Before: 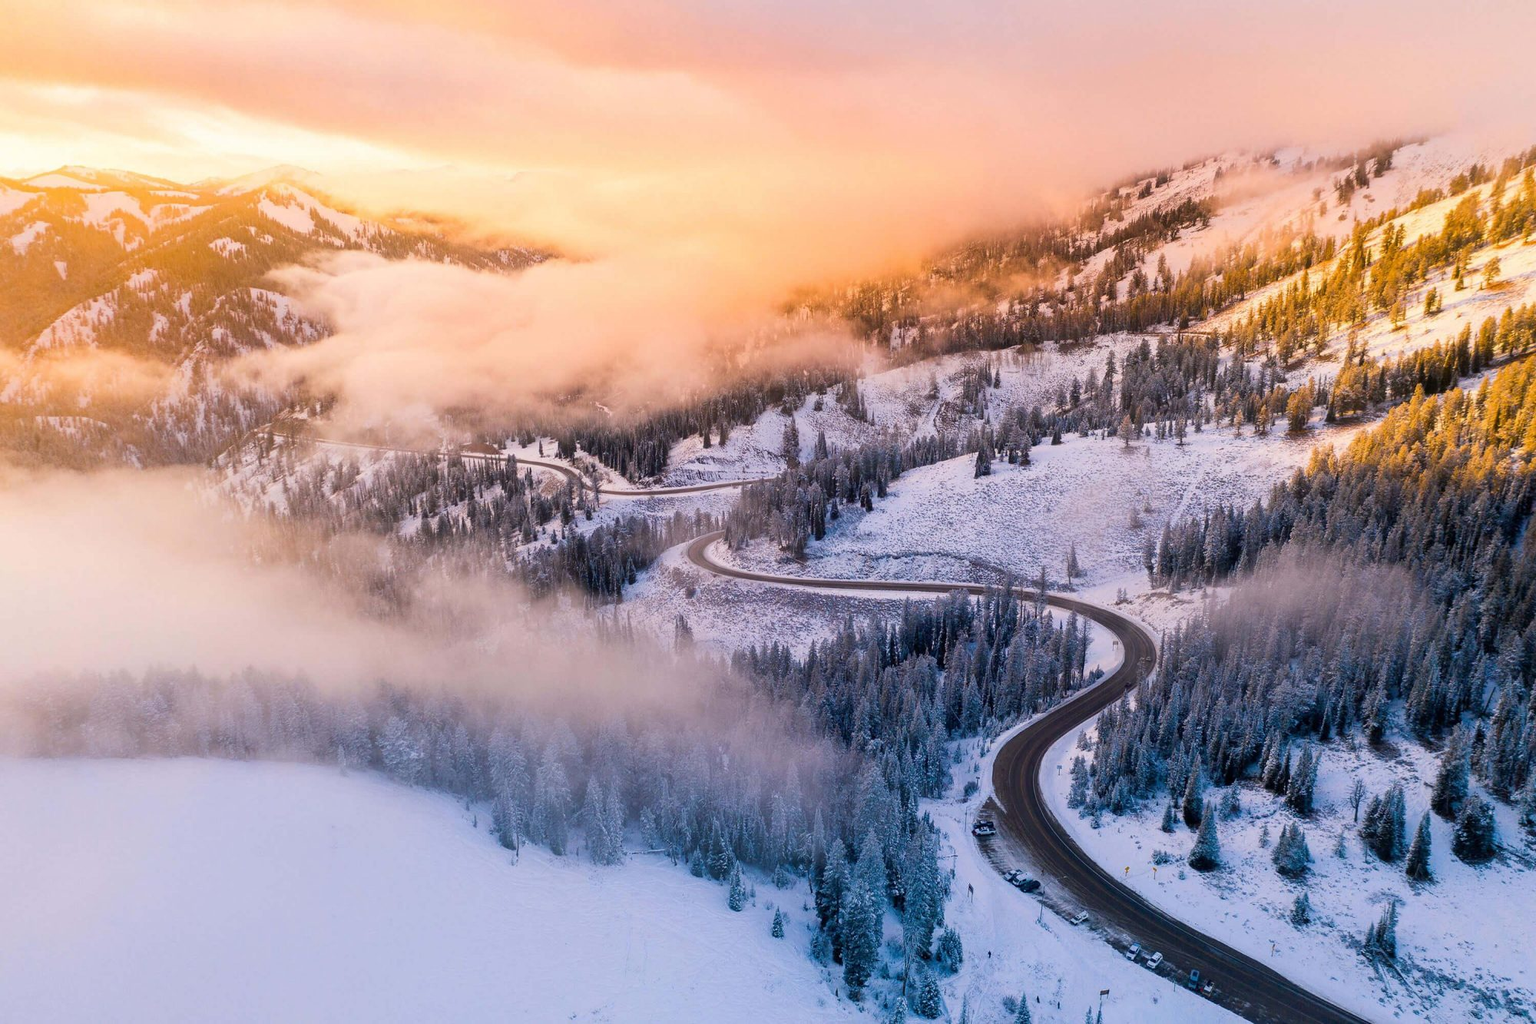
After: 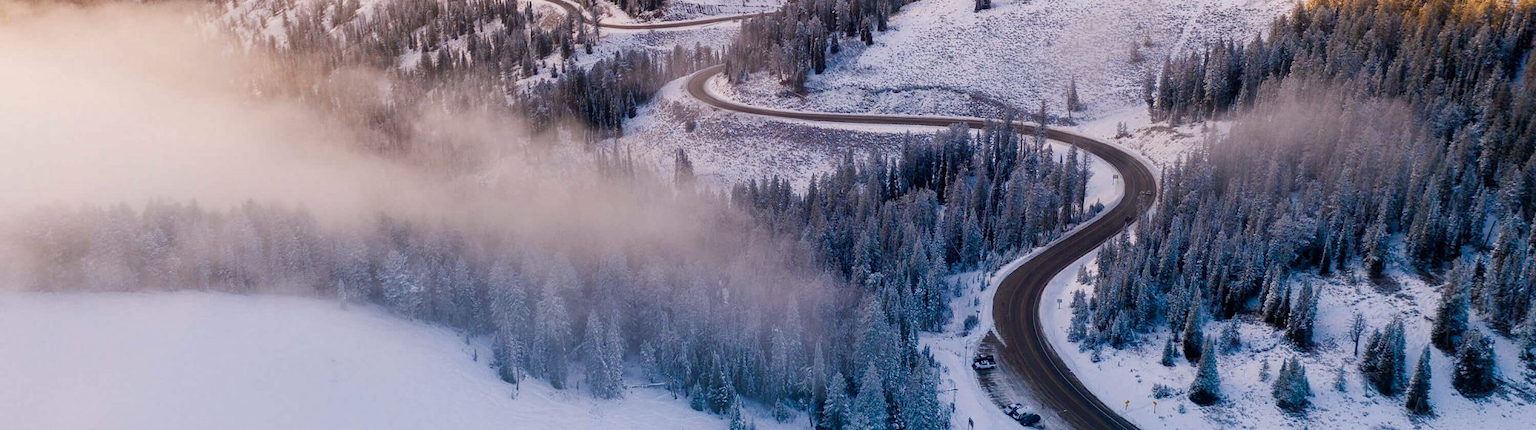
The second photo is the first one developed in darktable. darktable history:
crop: top 45.551%, bottom 12.262%
color balance: input saturation 100.43%, contrast fulcrum 14.22%, output saturation 70.41%
base curve: curves: ch0 [(0, 0) (0.303, 0.277) (1, 1)]
color balance rgb: perceptual saturation grading › global saturation 20%, perceptual saturation grading › highlights -25%, perceptual saturation grading › shadows 50%
